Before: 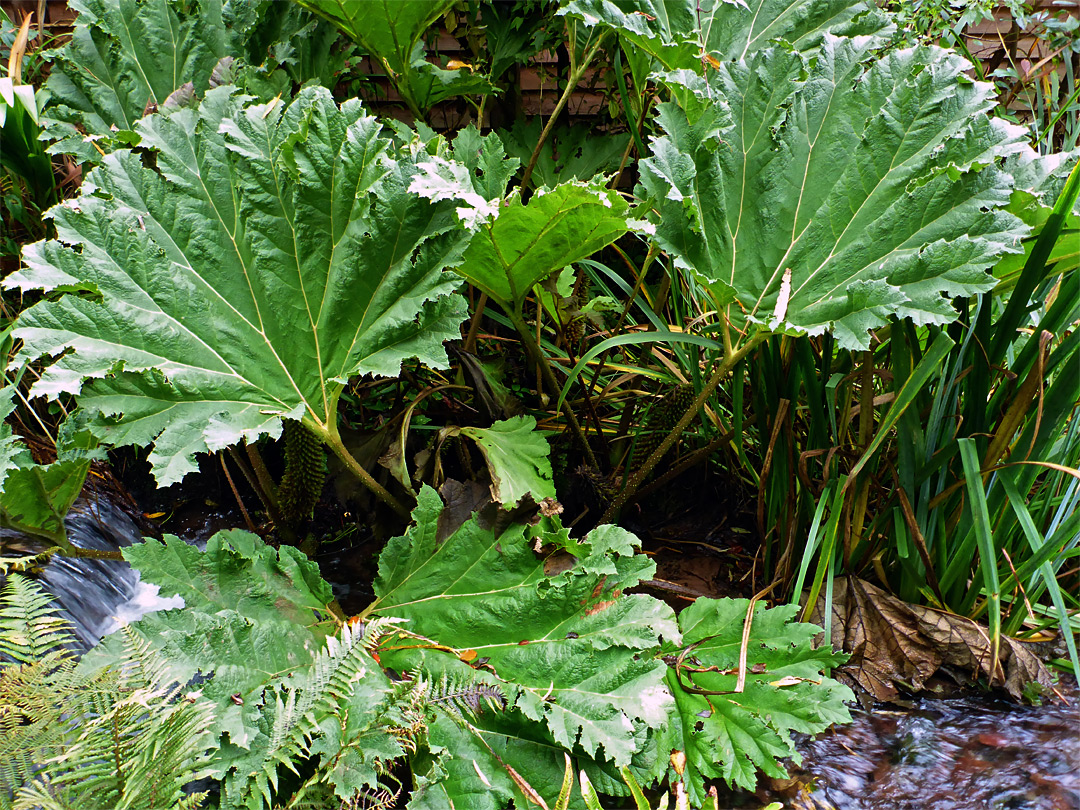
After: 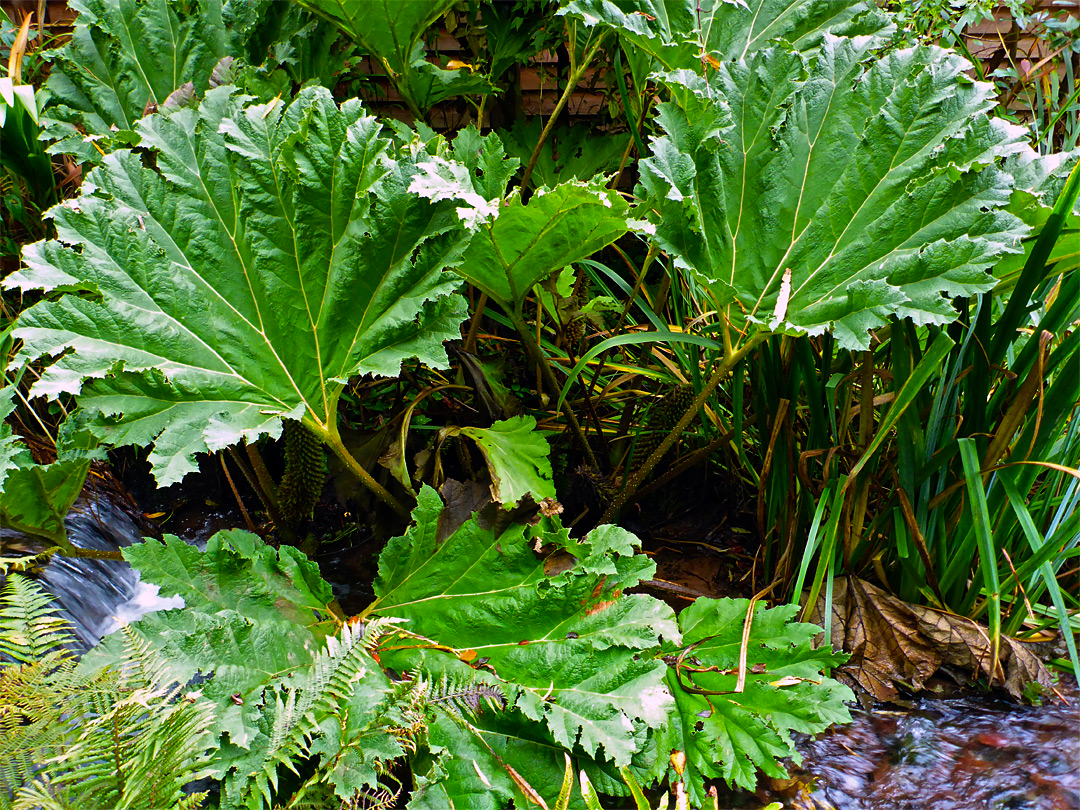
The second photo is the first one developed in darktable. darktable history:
color balance rgb: perceptual saturation grading › global saturation 31.08%
